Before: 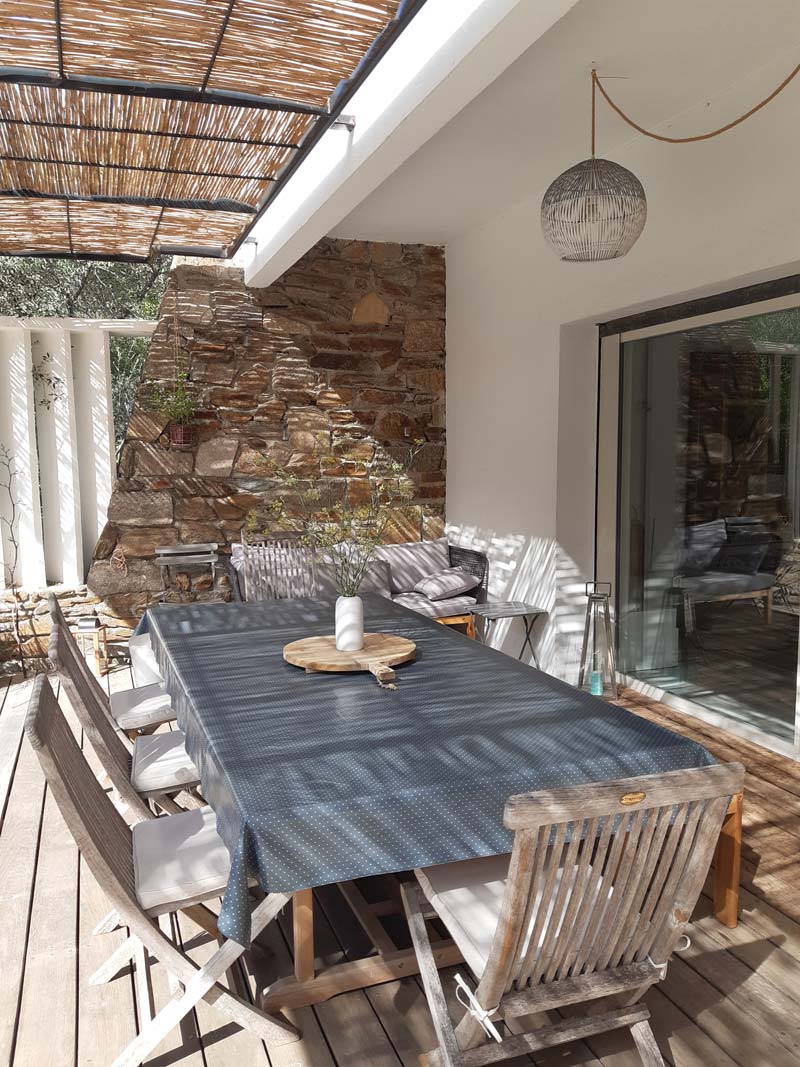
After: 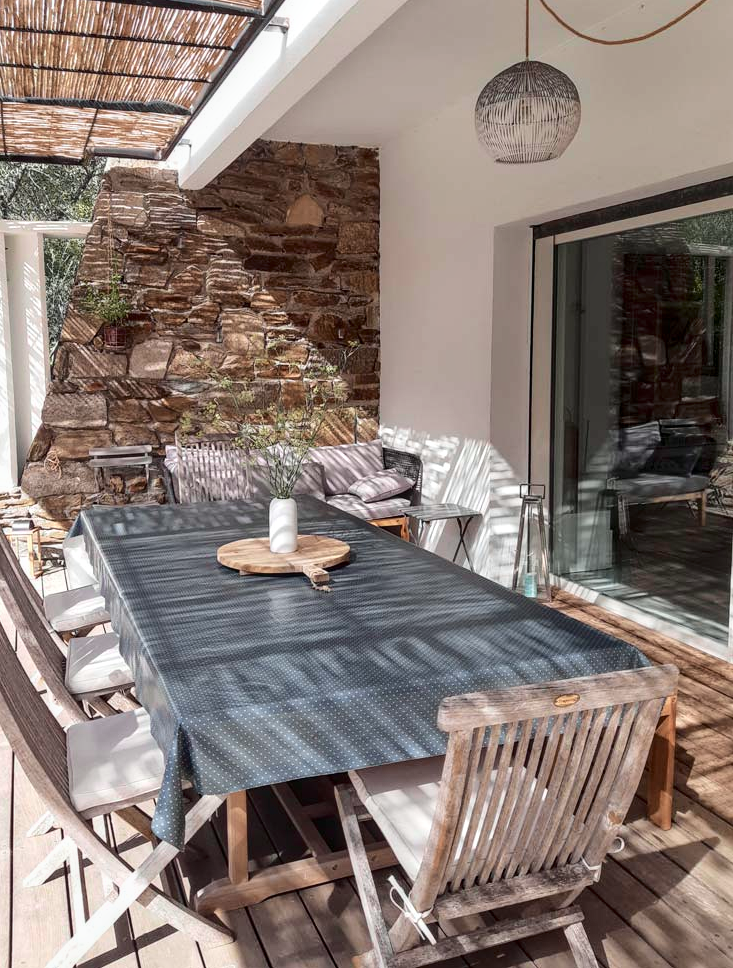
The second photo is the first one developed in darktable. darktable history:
local contrast: on, module defaults
tone equalizer: on, module defaults
tone curve: curves: ch0 [(0, 0) (0.105, 0.068) (0.181, 0.14) (0.28, 0.259) (0.384, 0.404) (0.485, 0.531) (0.638, 0.681) (0.87, 0.883) (1, 0.977)]; ch1 [(0, 0) (0.161, 0.092) (0.35, 0.33) (0.379, 0.401) (0.456, 0.469) (0.501, 0.499) (0.516, 0.524) (0.562, 0.569) (0.635, 0.646) (1, 1)]; ch2 [(0, 0) (0.371, 0.362) (0.437, 0.437) (0.5, 0.5) (0.53, 0.524) (0.56, 0.561) (0.622, 0.606) (1, 1)], color space Lab, independent channels, preserve colors none
crop and rotate: left 8.262%, top 9.226%
